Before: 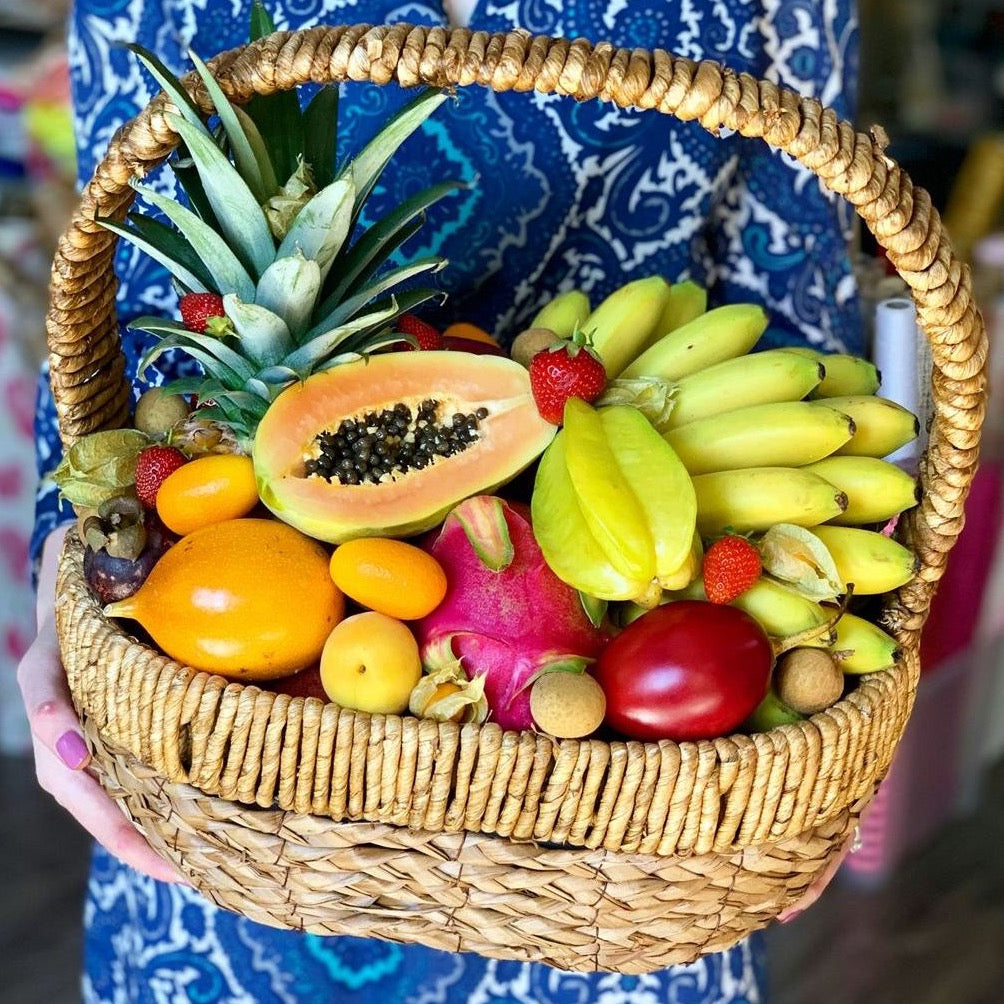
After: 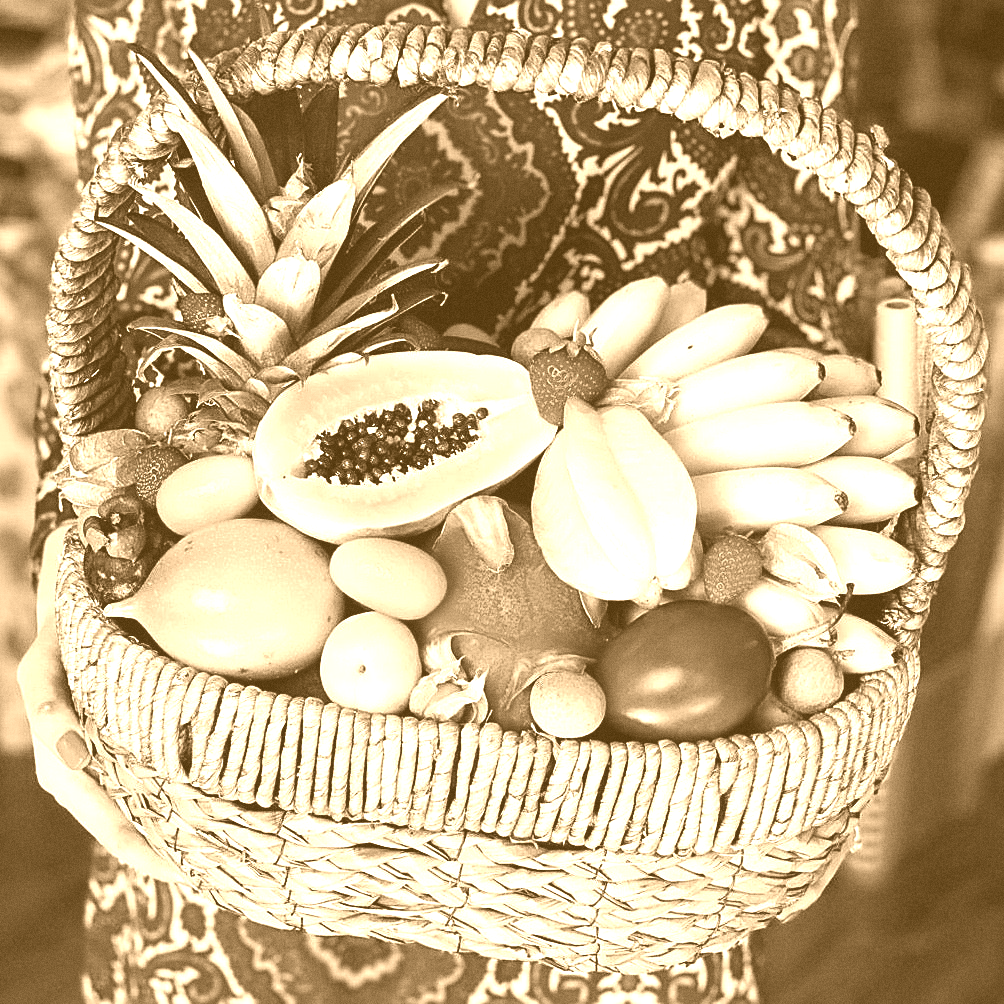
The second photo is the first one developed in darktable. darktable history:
color calibration: illuminant custom, x 0.261, y 0.521, temperature 7054.11 K
contrast brightness saturation: brightness -0.2, saturation 0.08
base curve: curves: ch0 [(0, 0) (0.688, 0.865) (1, 1)], preserve colors none
colorize: hue 28.8°, source mix 100%
sharpen: on, module defaults
grain: coarseness 0.09 ISO
